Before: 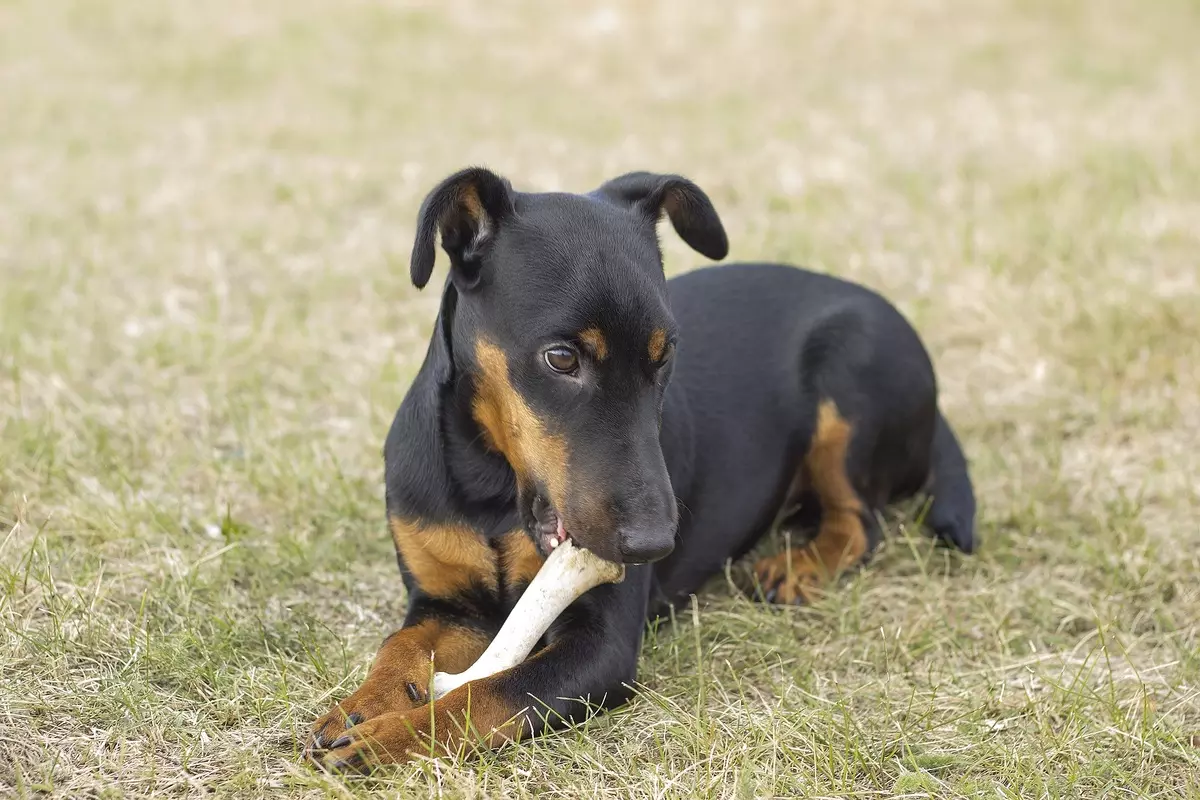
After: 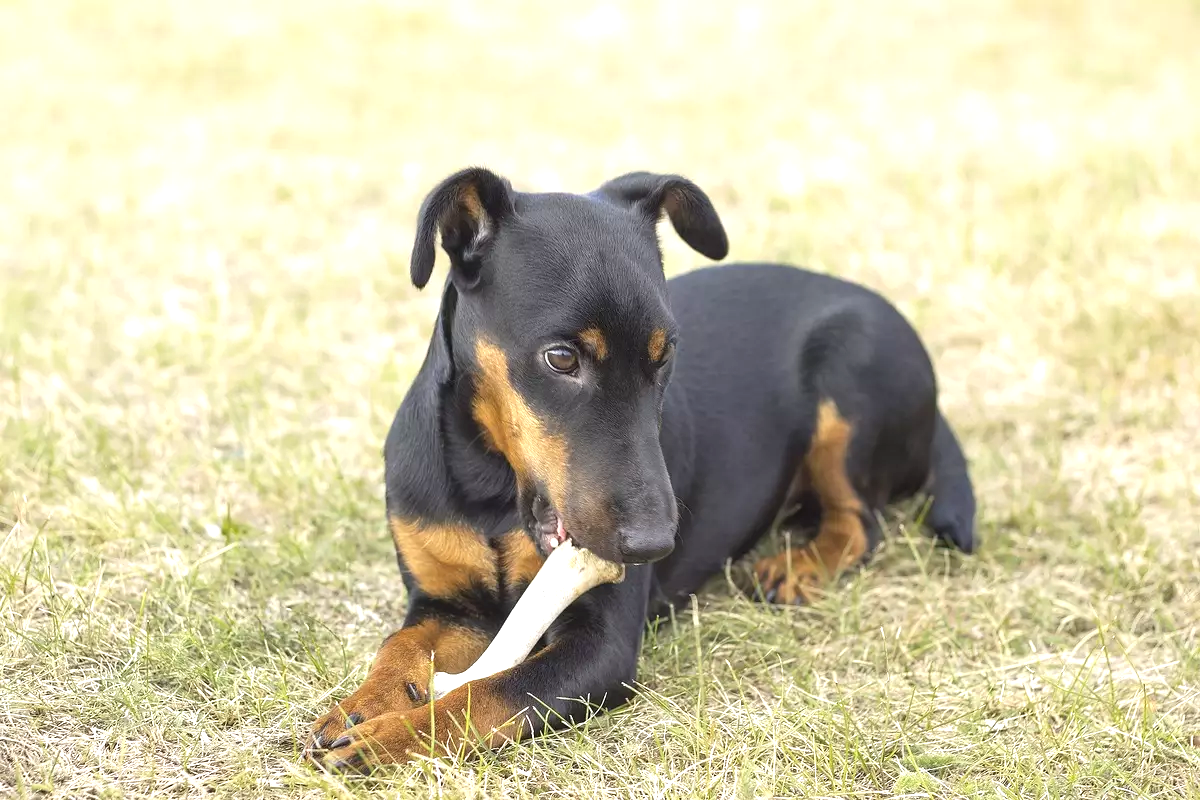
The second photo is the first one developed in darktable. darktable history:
exposure: black level correction 0, exposure 0.689 EV
